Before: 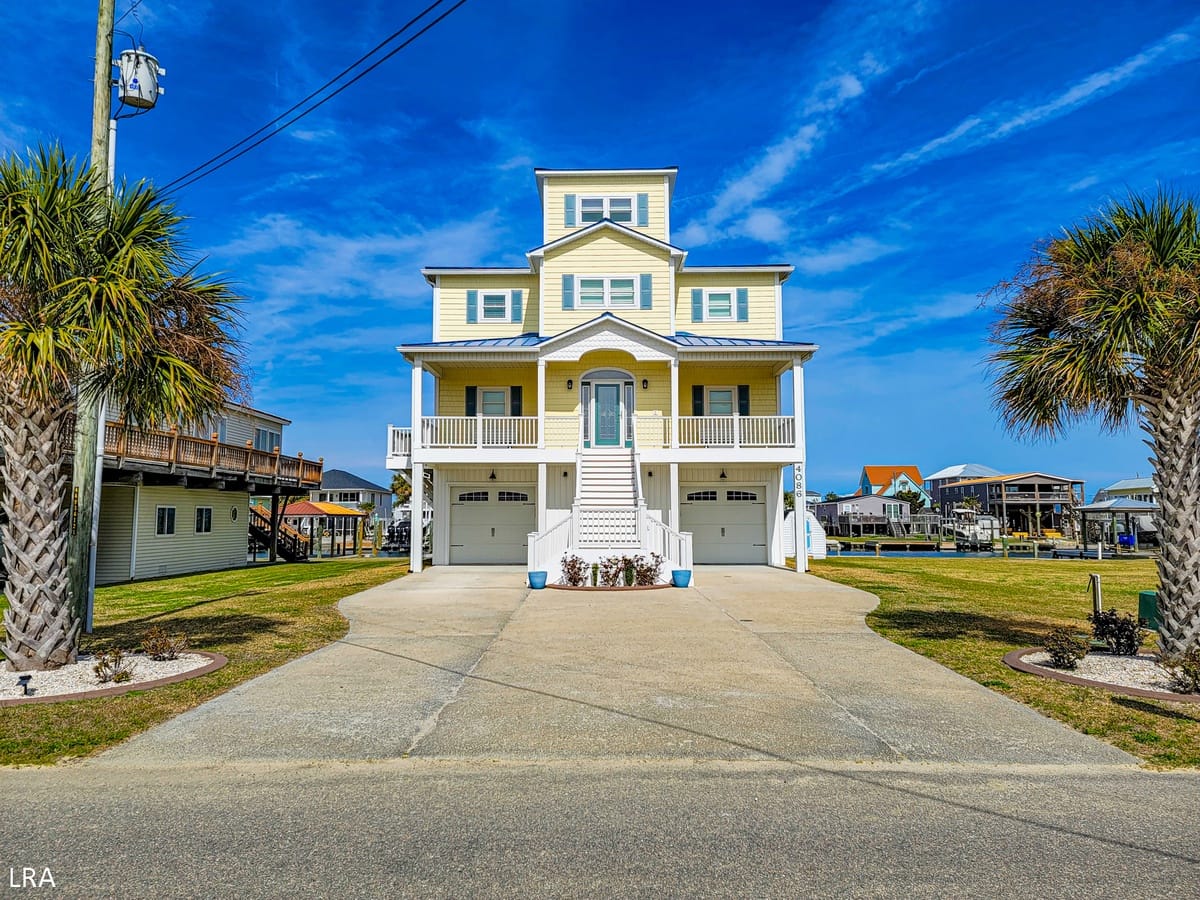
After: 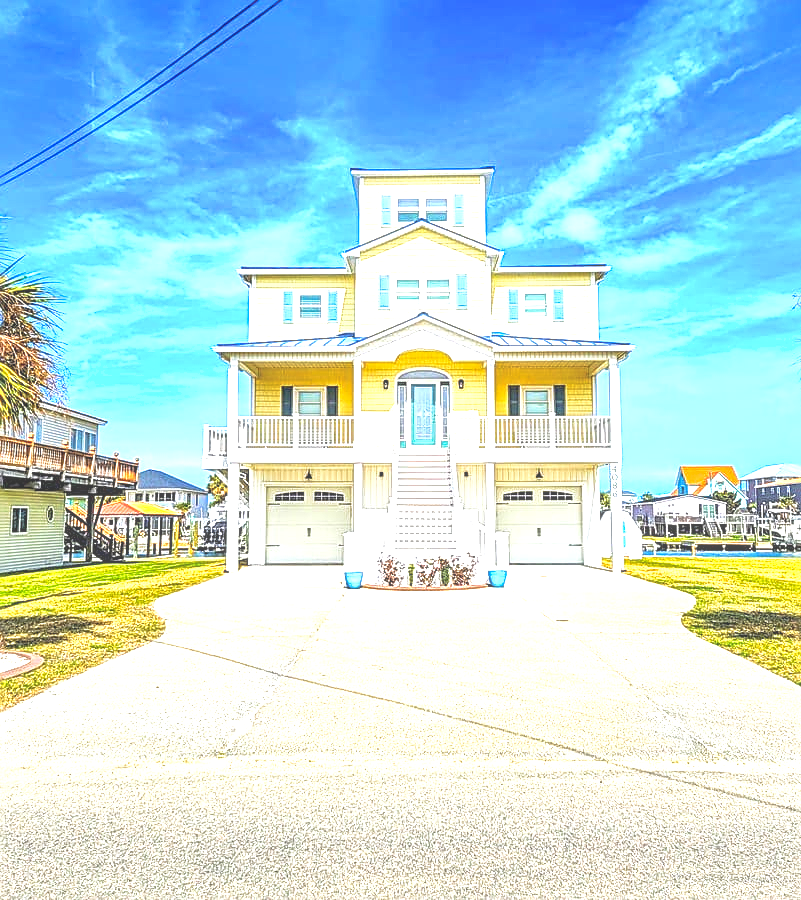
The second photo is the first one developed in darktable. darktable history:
crop: left 15.386%, right 17.789%
shadows and highlights: shadows 25.56, highlights -25.91
local contrast: highlights 46%, shadows 5%, detail 98%
tone curve: curves: ch0 [(0, 0.024) (0.119, 0.146) (0.474, 0.464) (0.718, 0.721) (0.817, 0.839) (1, 0.998)]; ch1 [(0, 0) (0.377, 0.416) (0.439, 0.451) (0.477, 0.477) (0.501, 0.504) (0.538, 0.544) (0.58, 0.602) (0.664, 0.676) (0.783, 0.804) (1, 1)]; ch2 [(0, 0) (0.38, 0.405) (0.463, 0.456) (0.498, 0.497) (0.524, 0.535) (0.578, 0.576) (0.648, 0.665) (1, 1)], preserve colors none
sharpen: on, module defaults
exposure: black level correction 0, exposure 1.994 EV, compensate highlight preservation false
